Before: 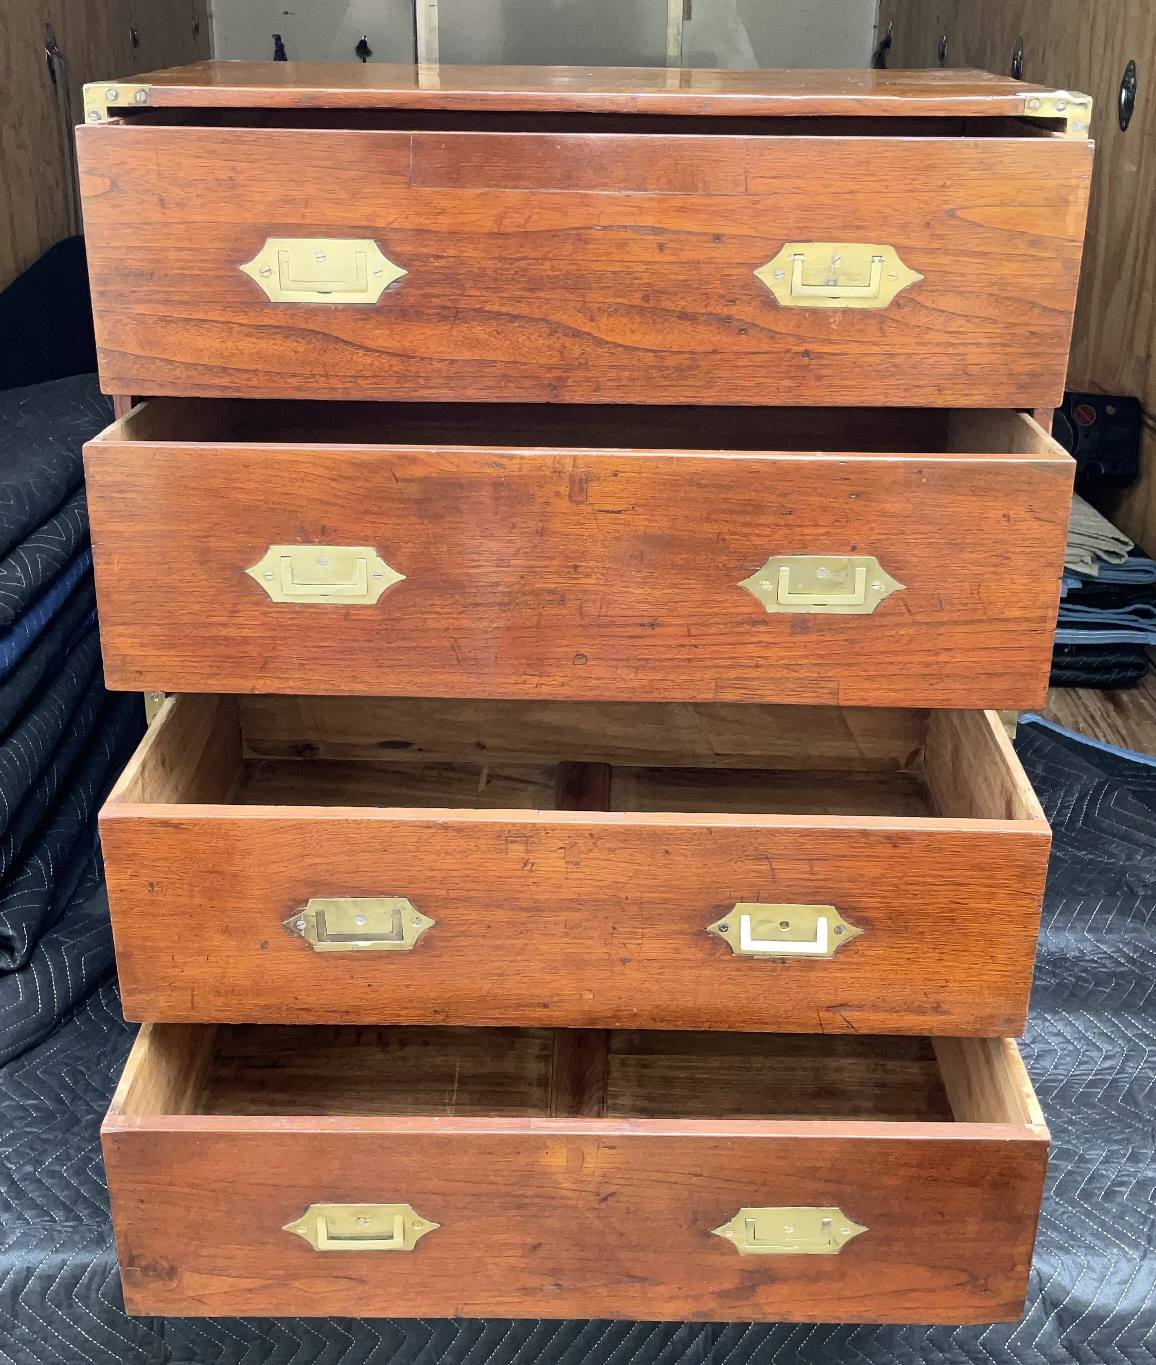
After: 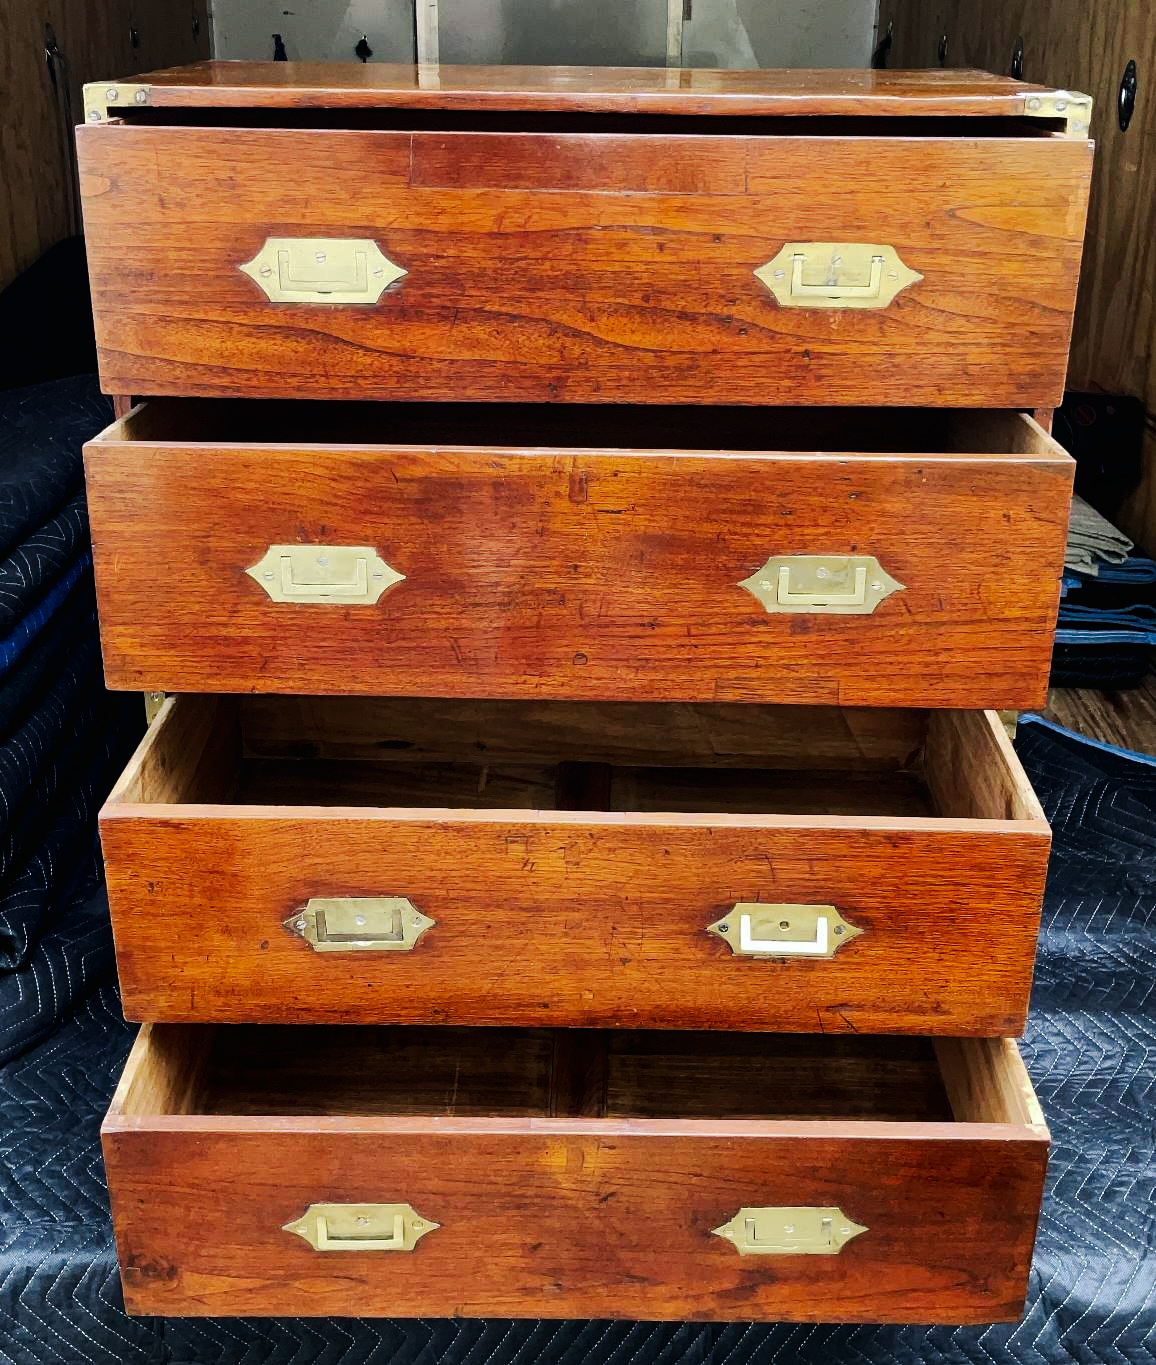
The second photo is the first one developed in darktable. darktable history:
white balance: red 0.988, blue 1.017
tone curve: curves: ch0 [(0, 0) (0.003, 0.007) (0.011, 0.008) (0.025, 0.007) (0.044, 0.009) (0.069, 0.012) (0.1, 0.02) (0.136, 0.035) (0.177, 0.06) (0.224, 0.104) (0.277, 0.16) (0.335, 0.228) (0.399, 0.308) (0.468, 0.418) (0.543, 0.525) (0.623, 0.635) (0.709, 0.723) (0.801, 0.802) (0.898, 0.889) (1, 1)], preserve colors none
contrast brightness saturation: brightness -0.09
color balance rgb: global vibrance 10%
